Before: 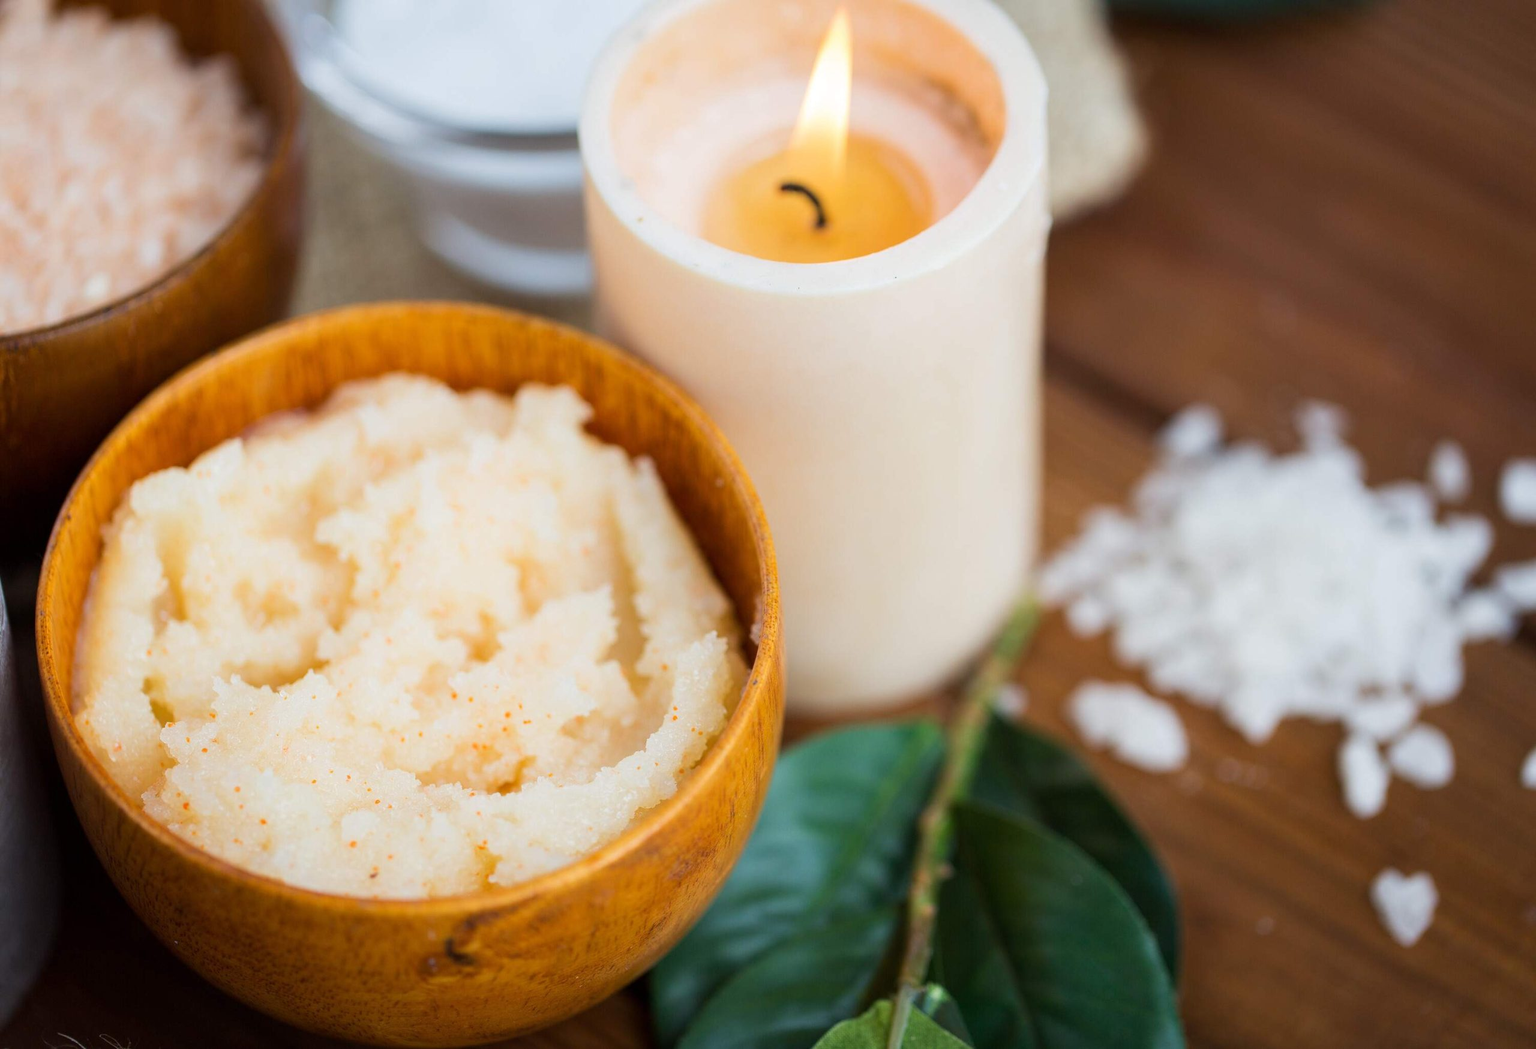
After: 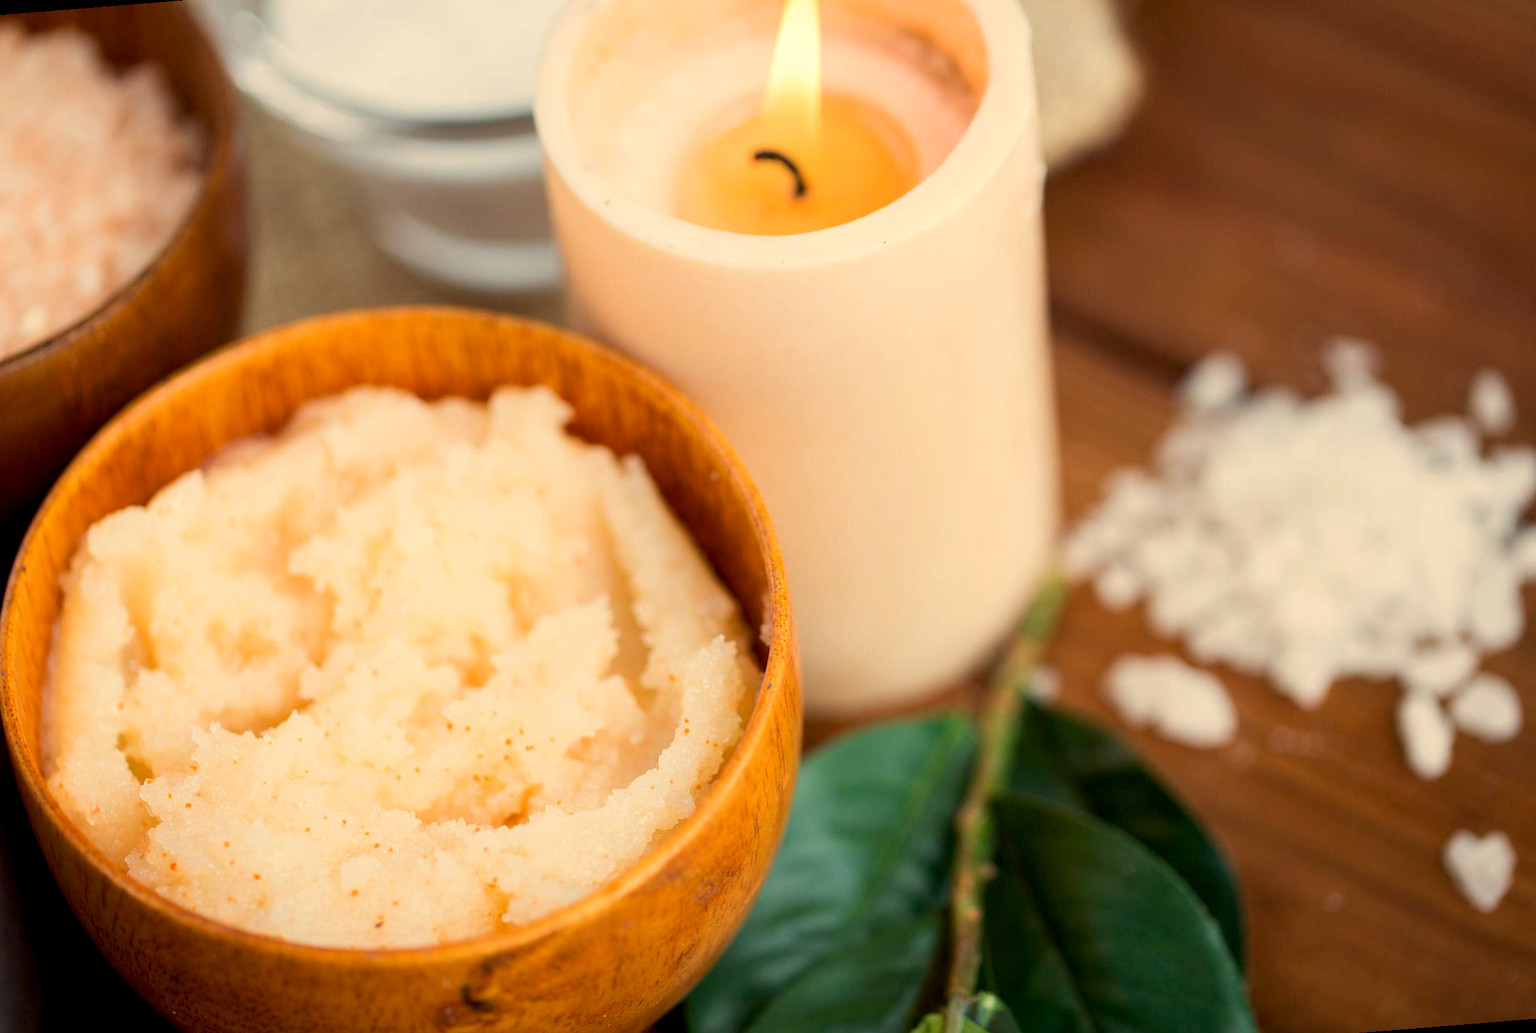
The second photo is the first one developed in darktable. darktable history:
exposure: black level correction 0.005, exposure 0.001 EV, compensate highlight preservation false
rotate and perspective: rotation -4.57°, crop left 0.054, crop right 0.944, crop top 0.087, crop bottom 0.914
white balance: red 1.123, blue 0.83
